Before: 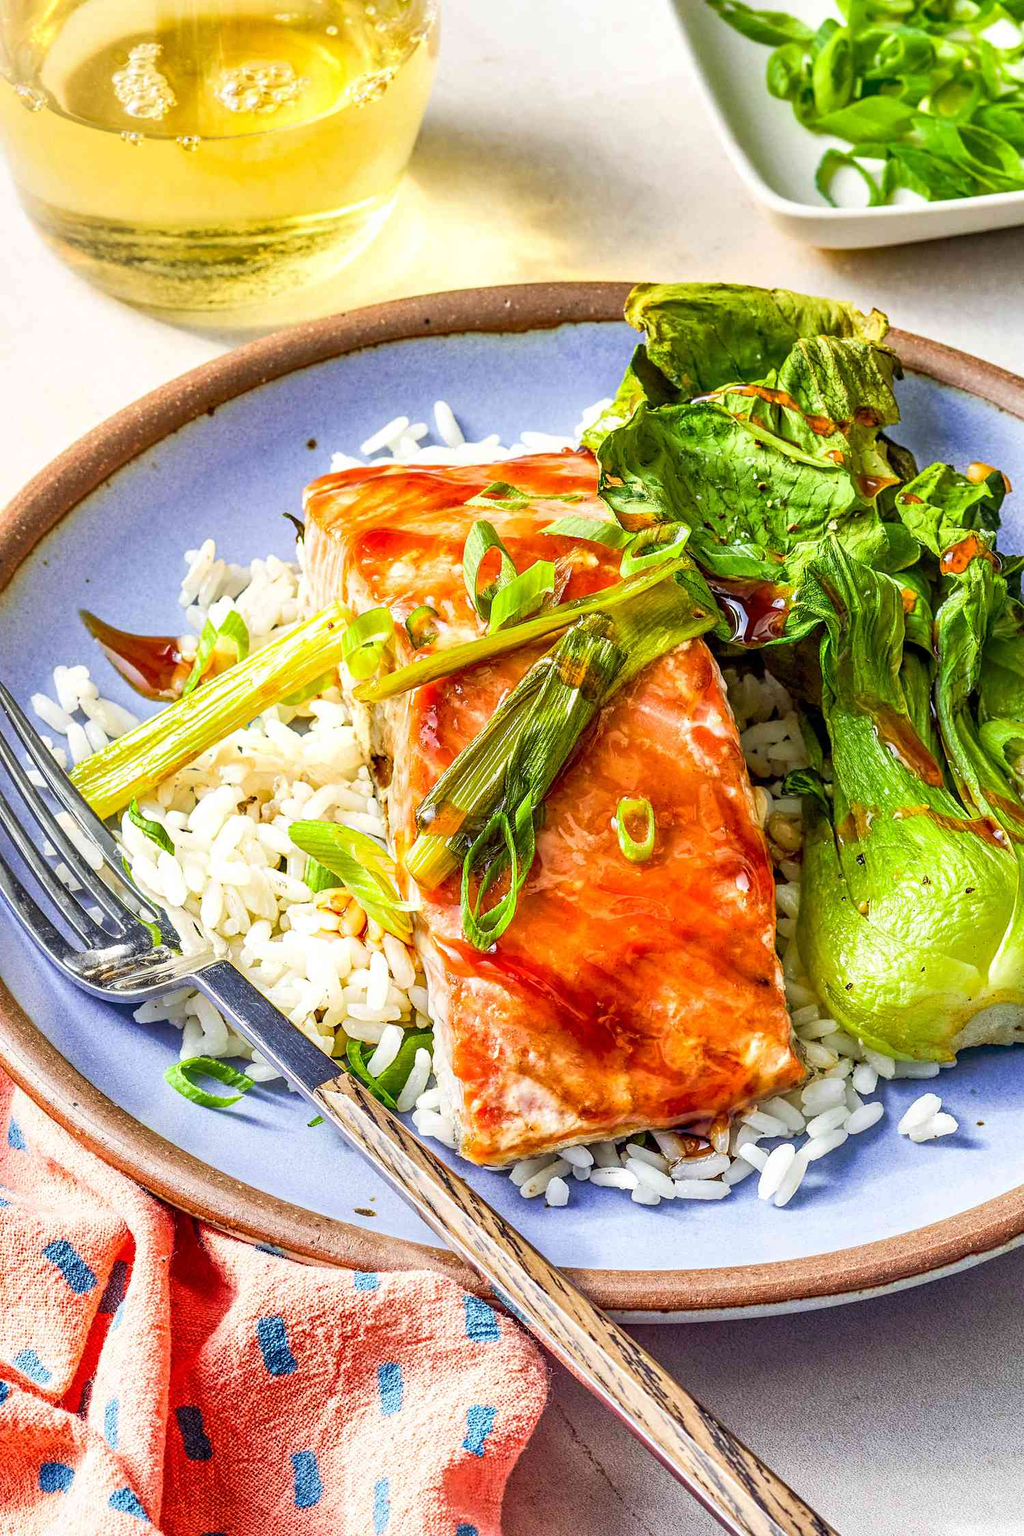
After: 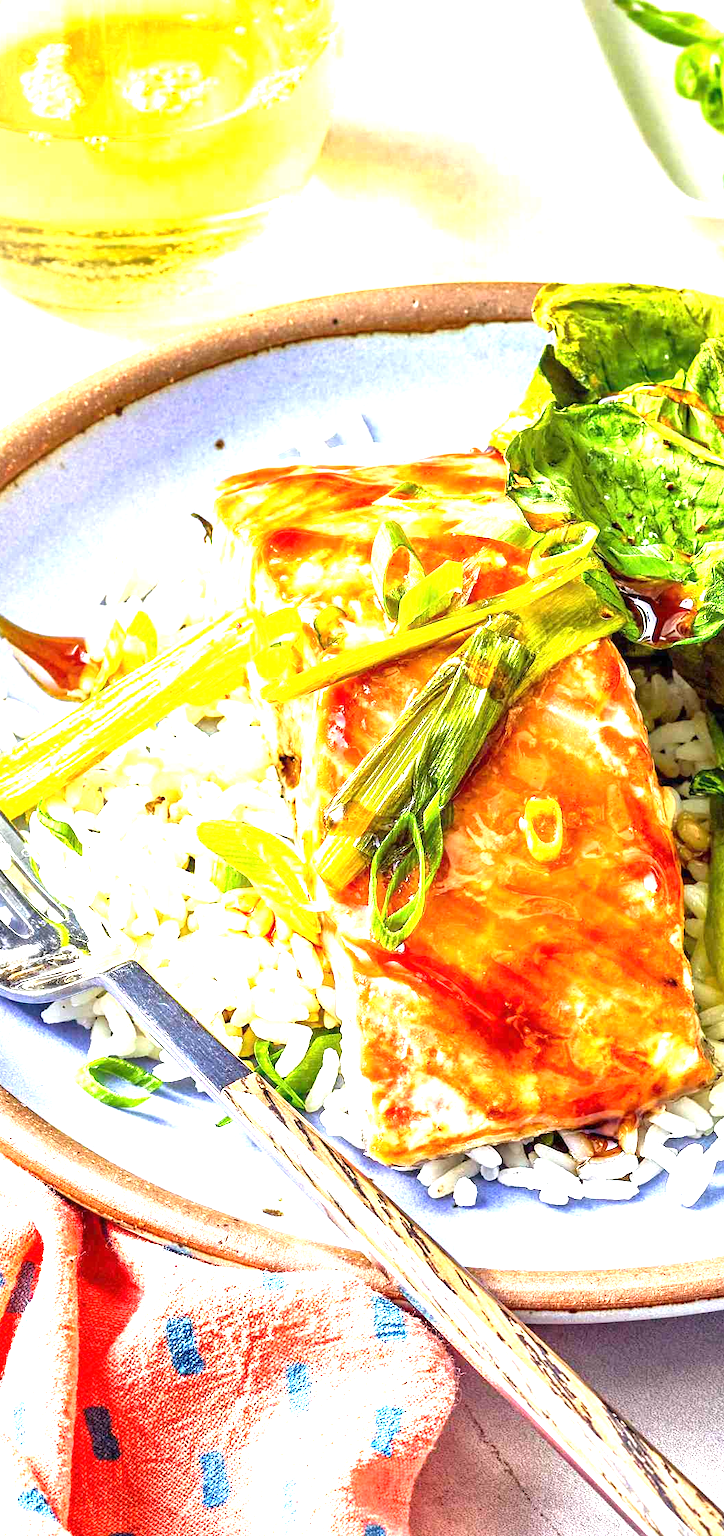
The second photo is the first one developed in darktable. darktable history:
exposure: black level correction 0, exposure 1.388 EV, compensate exposure bias true, compensate highlight preservation false
crop and rotate: left 9.061%, right 20.142%
tone equalizer: on, module defaults
